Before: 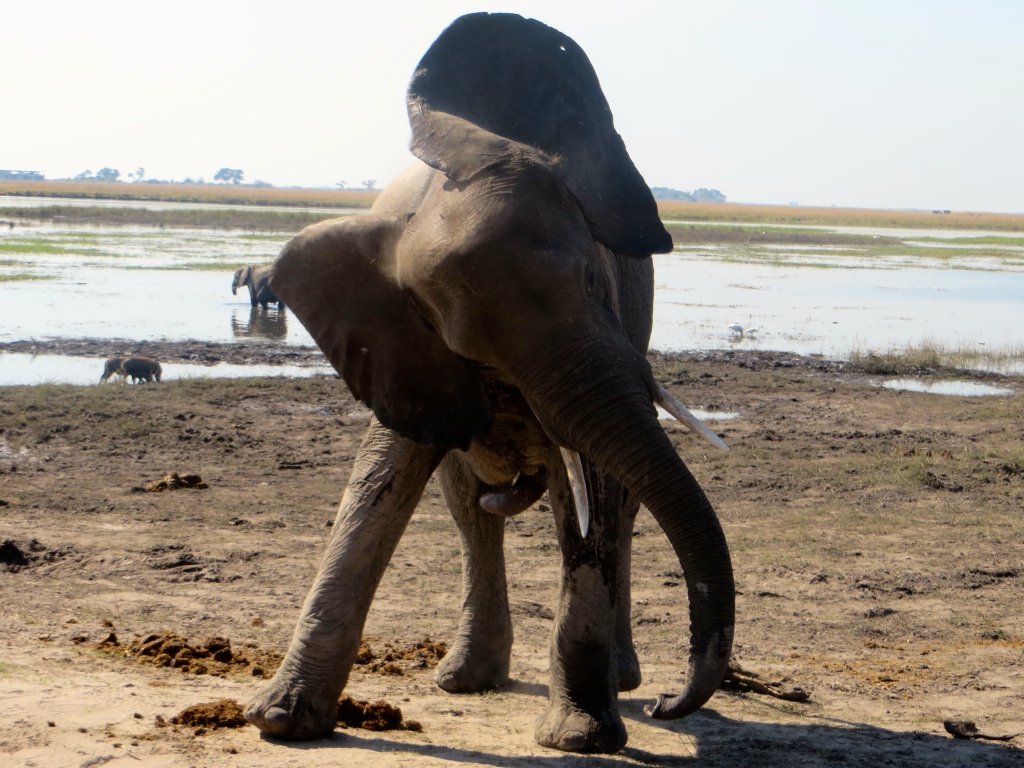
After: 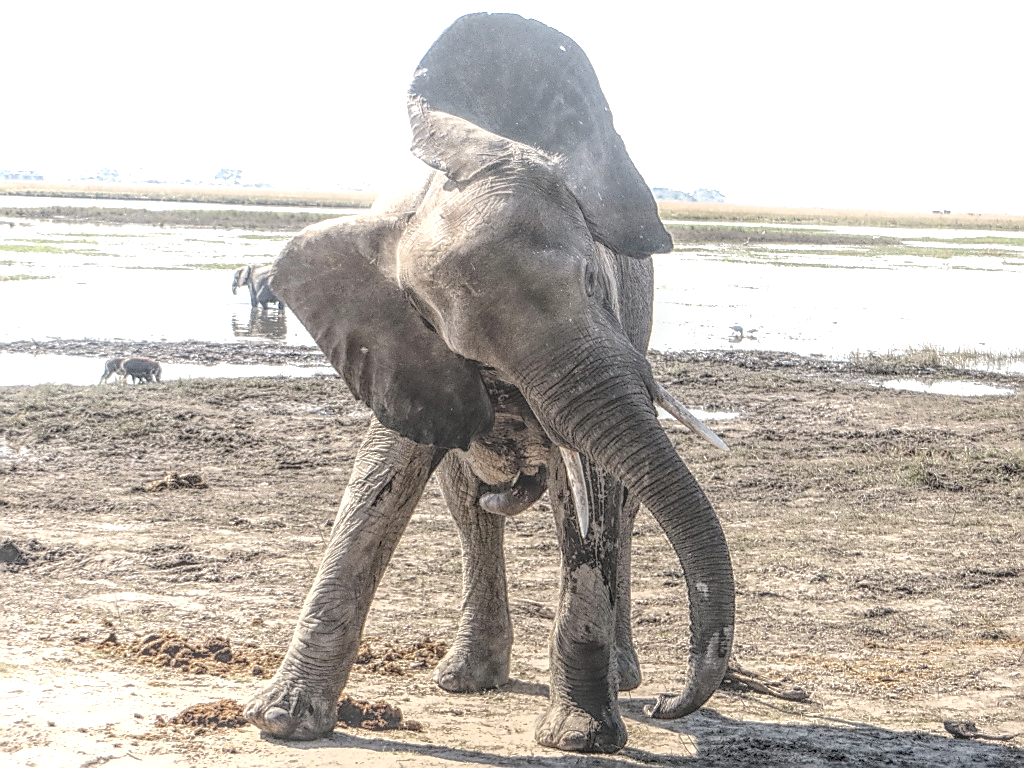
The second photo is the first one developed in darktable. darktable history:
local contrast: highlights 0%, shadows 0%, detail 200%, midtone range 0.25
contrast brightness saturation: brightness 0.18, saturation -0.5
tone equalizer: -8 EV 0.06 EV, smoothing diameter 25%, edges refinement/feathering 10, preserve details guided filter
exposure: black level correction 0, exposure 1 EV, compensate exposure bias true, compensate highlight preservation false
sharpen: radius 1.4, amount 1.25, threshold 0.7
